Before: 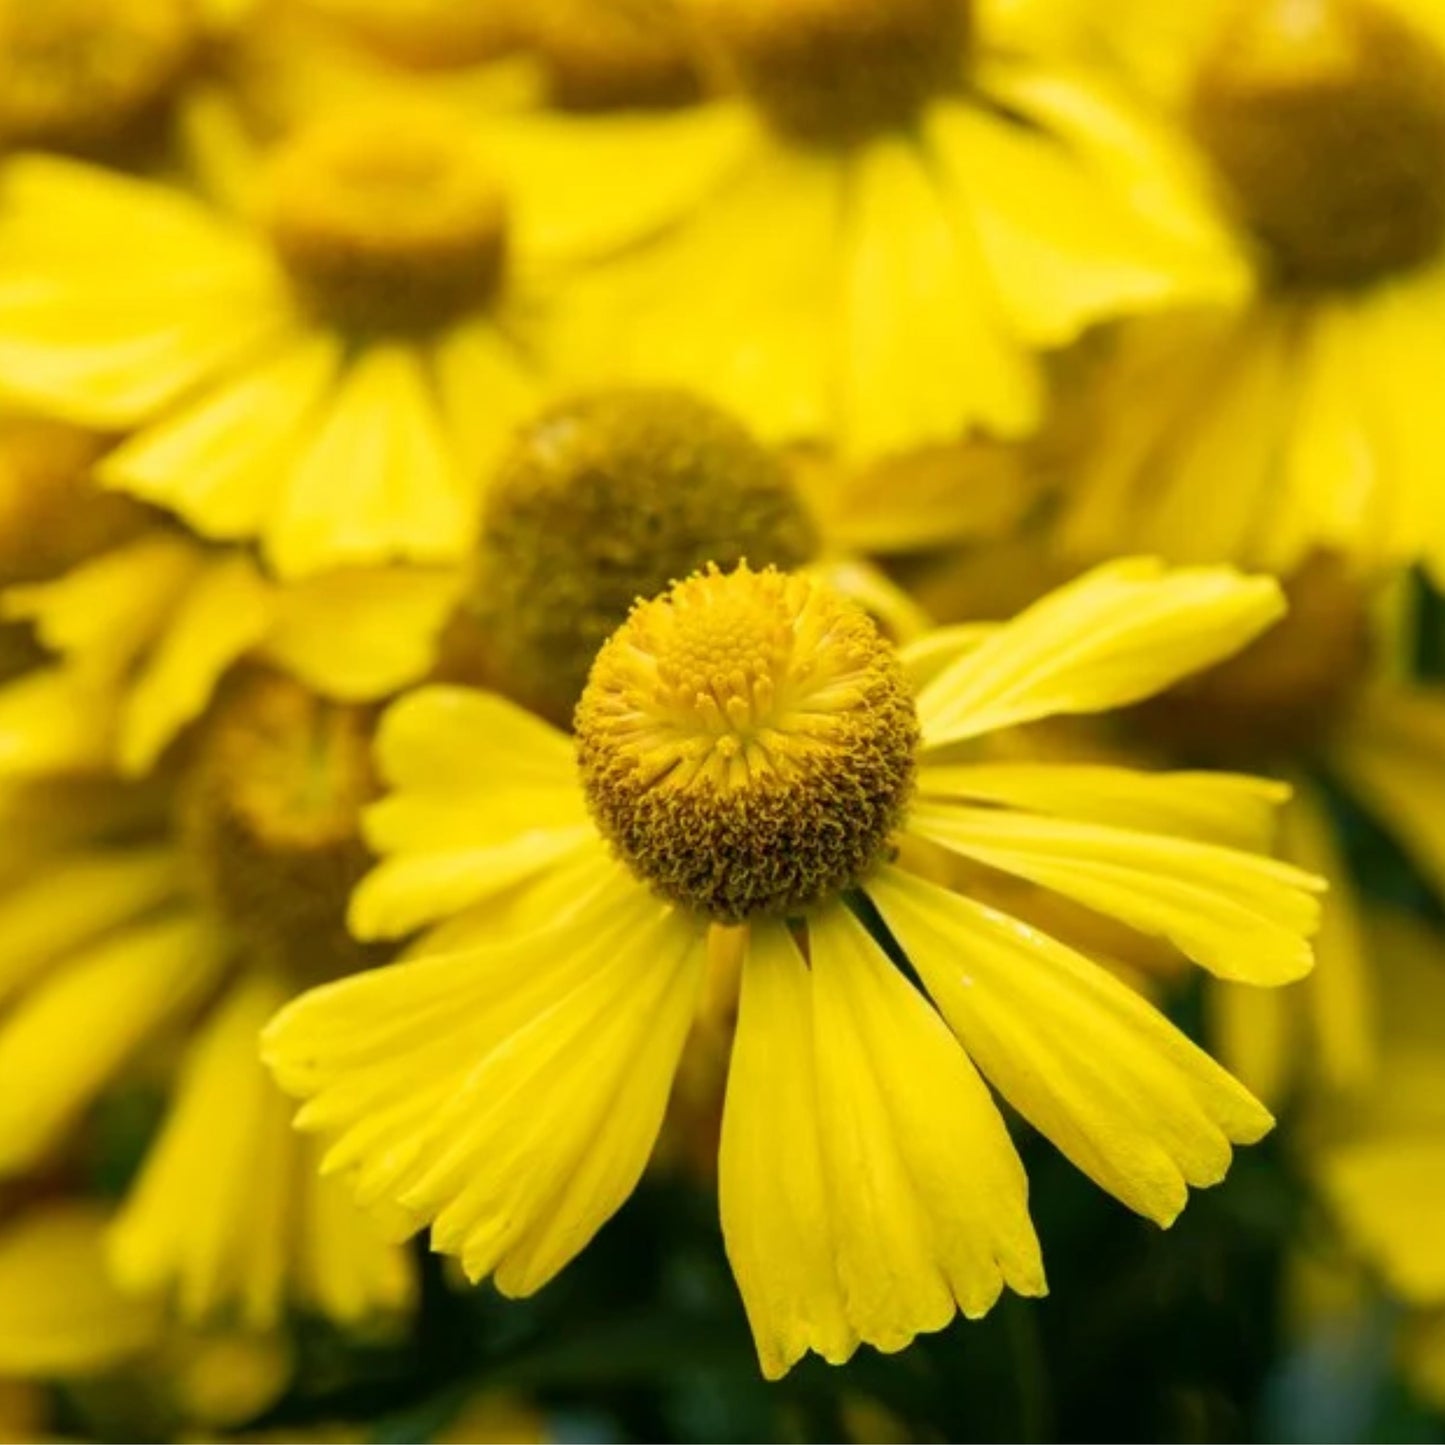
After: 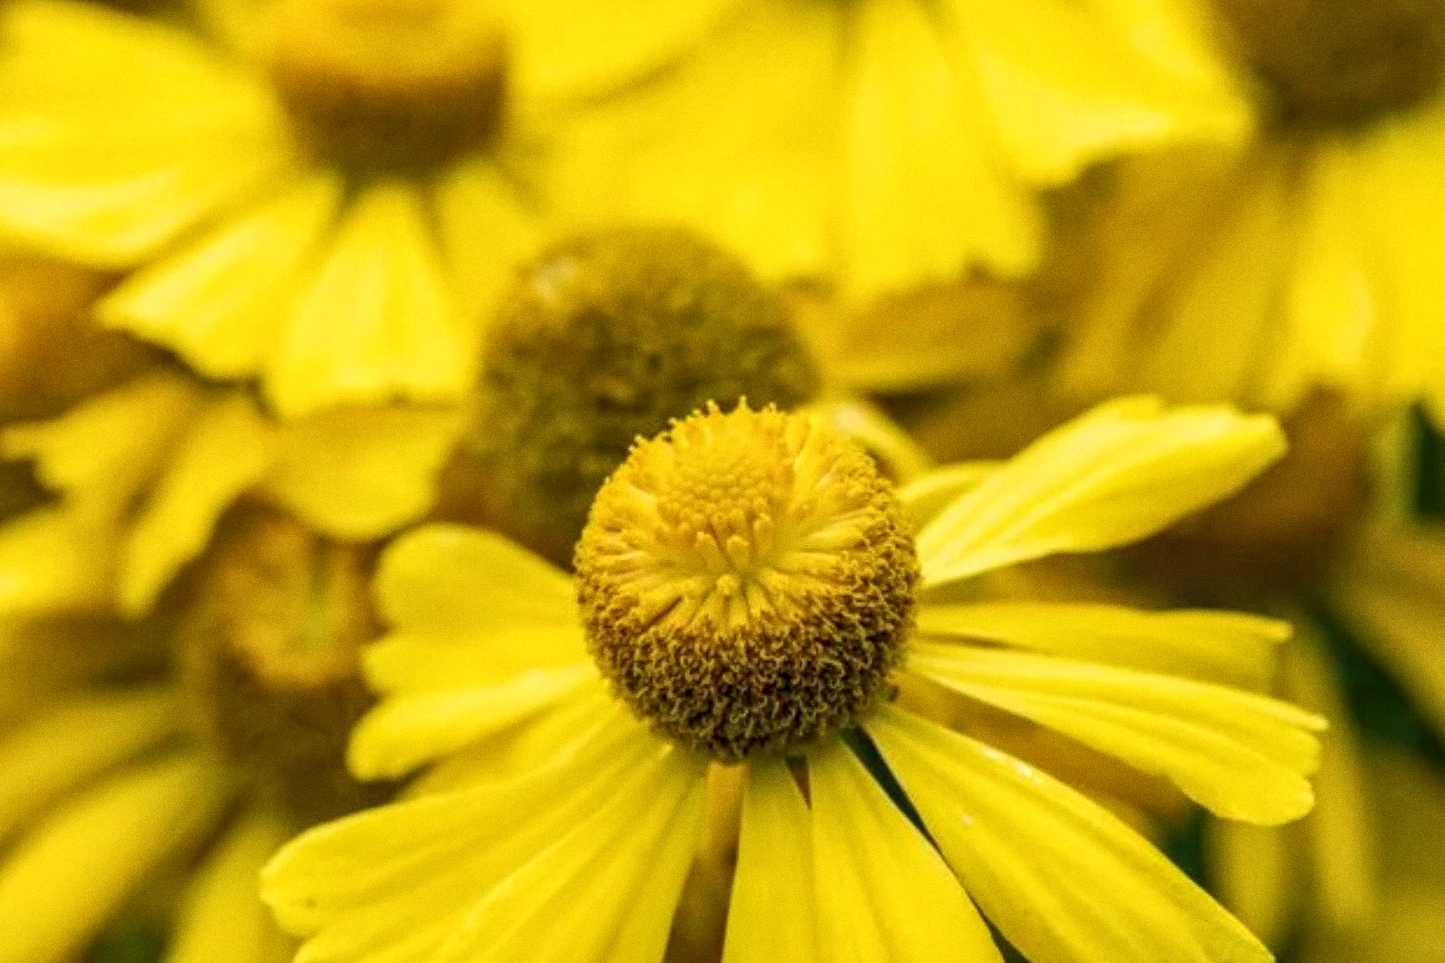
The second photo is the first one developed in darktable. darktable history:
local contrast: on, module defaults
crop: top 11.166%, bottom 22.168%
grain: coarseness 0.47 ISO
